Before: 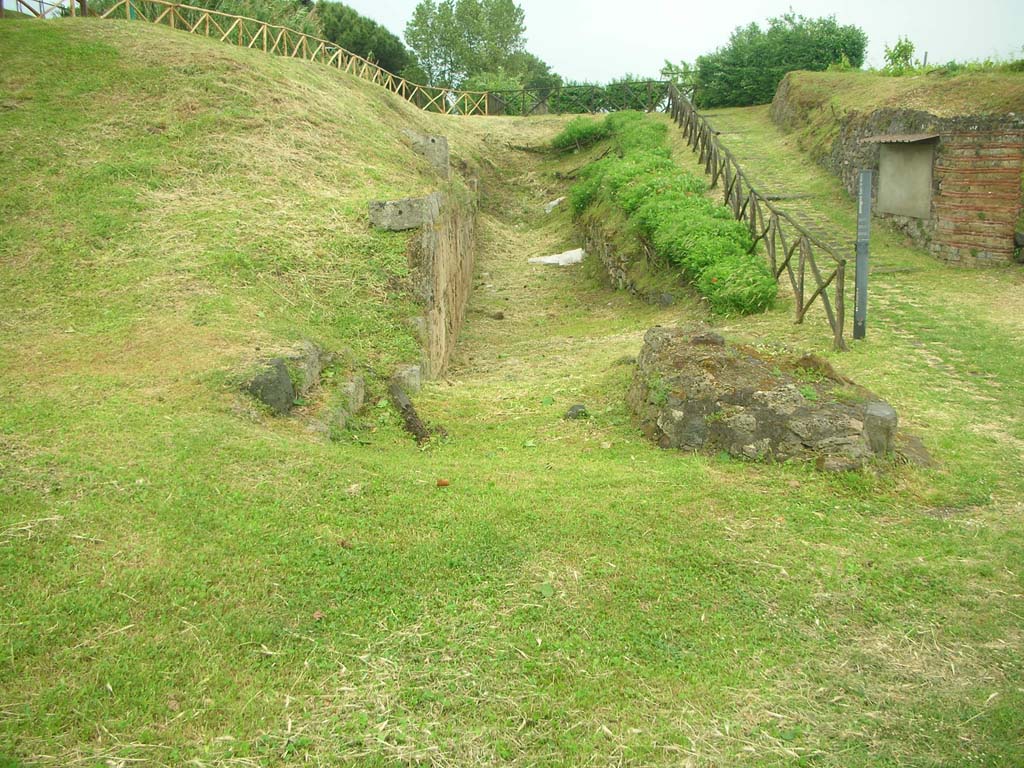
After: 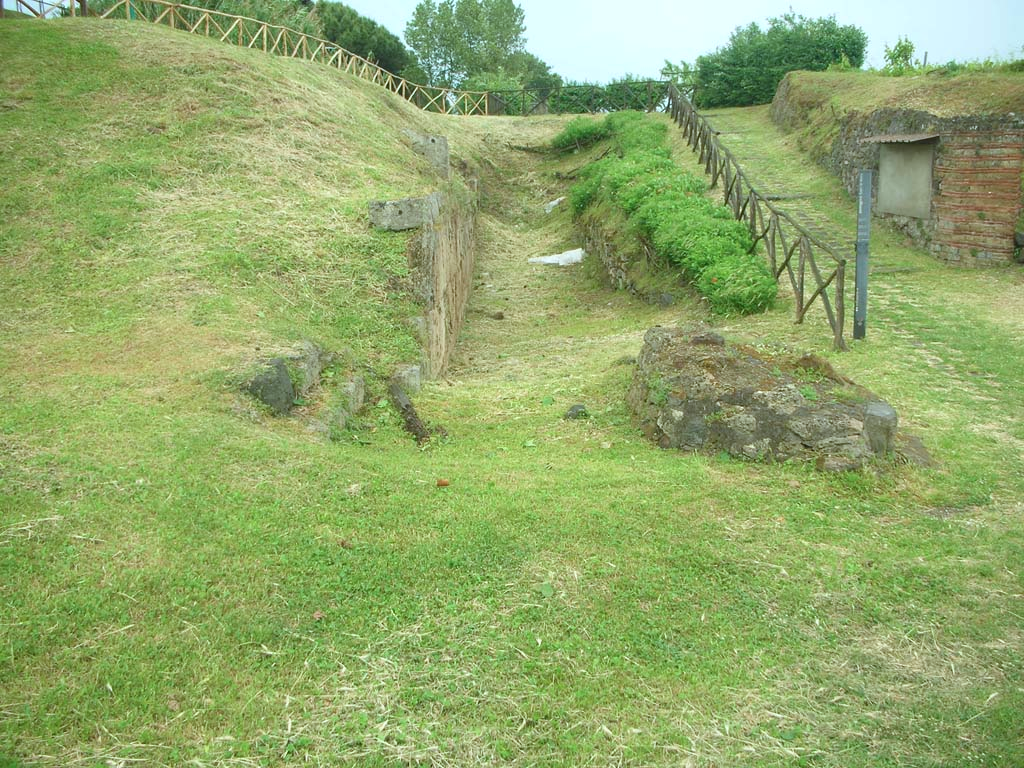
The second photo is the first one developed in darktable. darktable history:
color correction: highlights a* -3.79, highlights b* -10.83
